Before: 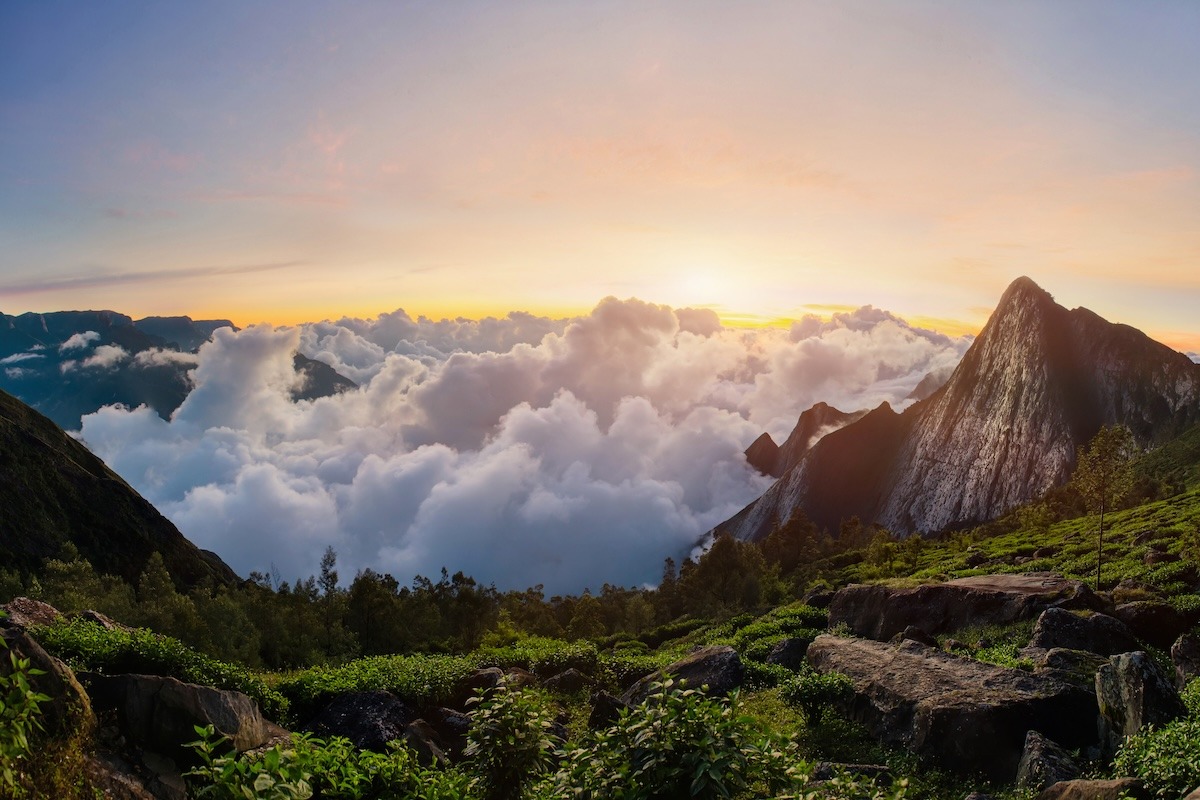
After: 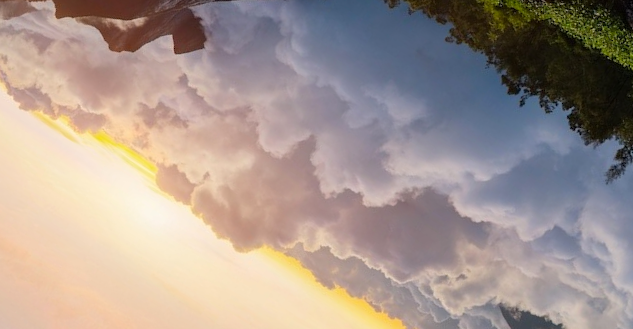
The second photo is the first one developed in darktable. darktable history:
crop and rotate: angle 148.62°, left 9.148%, top 15.683%, right 4.537%, bottom 17.041%
color balance rgb: linear chroma grading › global chroma 0.431%, perceptual saturation grading › global saturation 3.215%, global vibrance 11.067%
